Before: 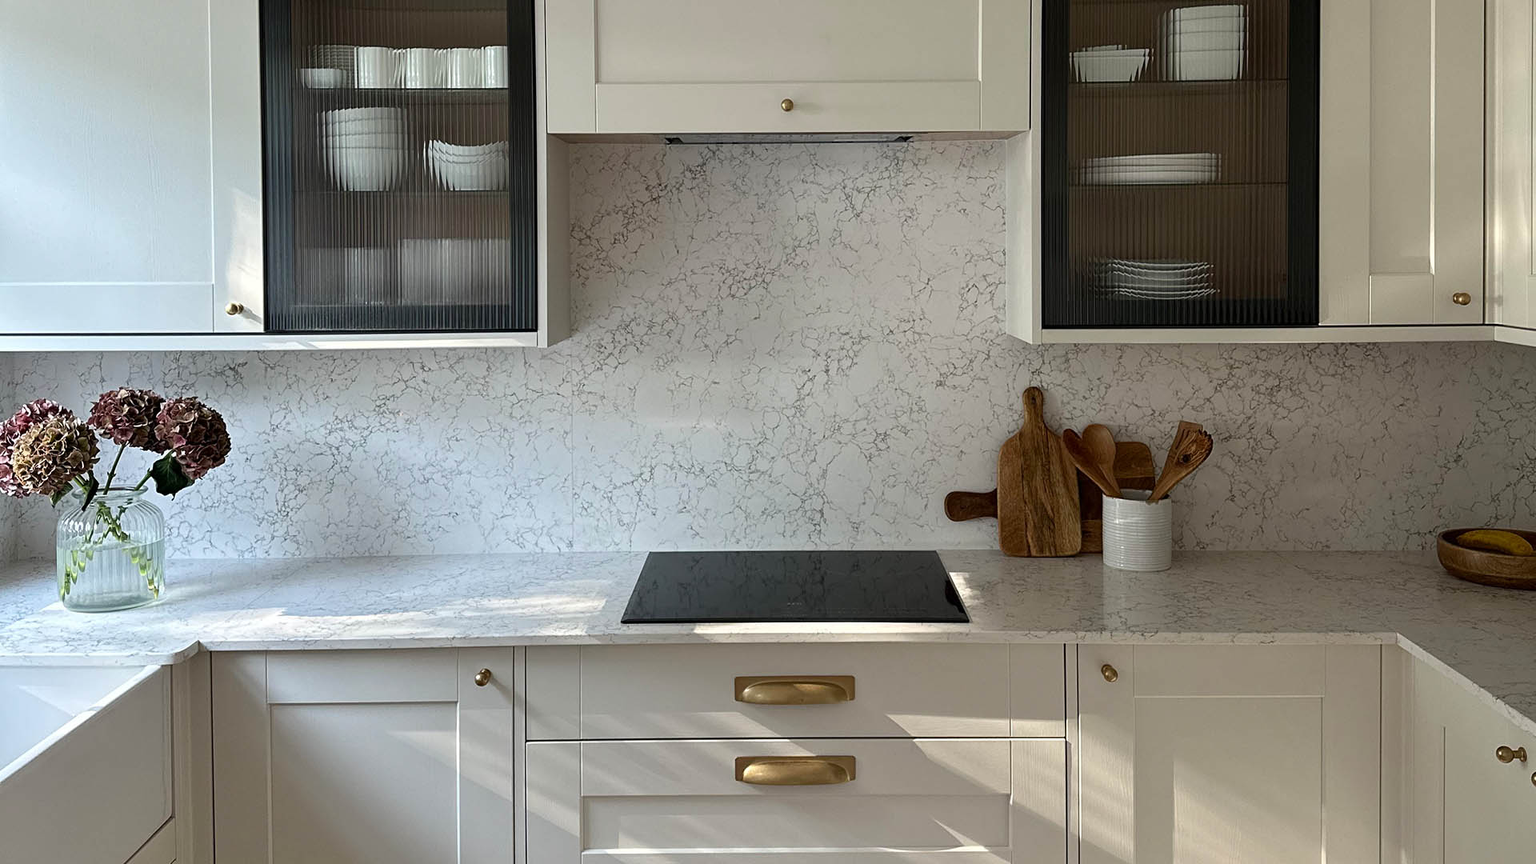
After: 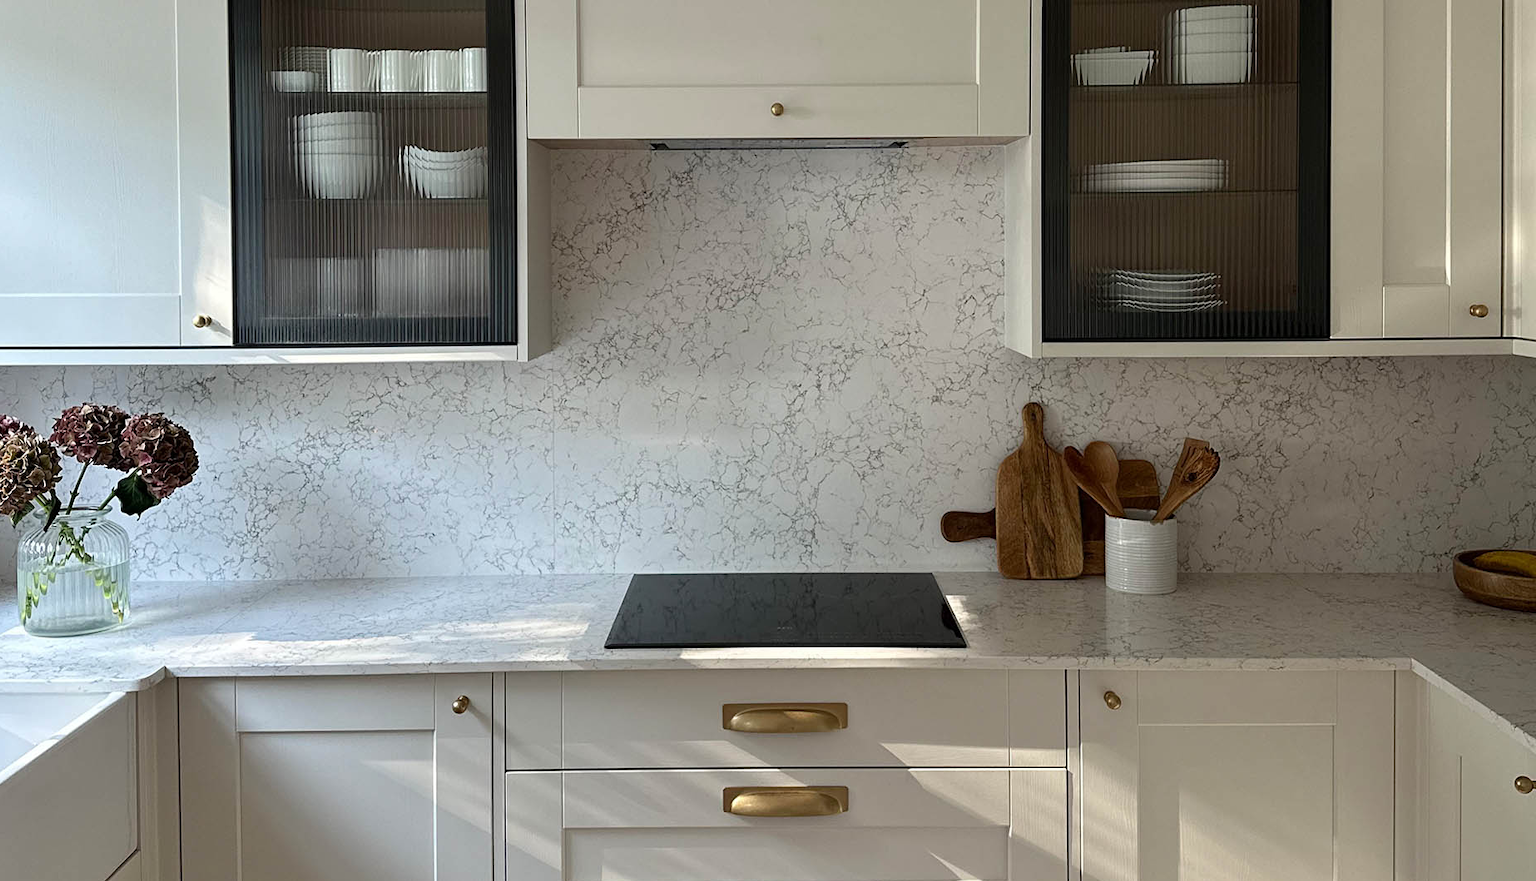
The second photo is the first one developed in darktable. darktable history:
crop and rotate: left 2.63%, right 1.185%, bottom 1.861%
